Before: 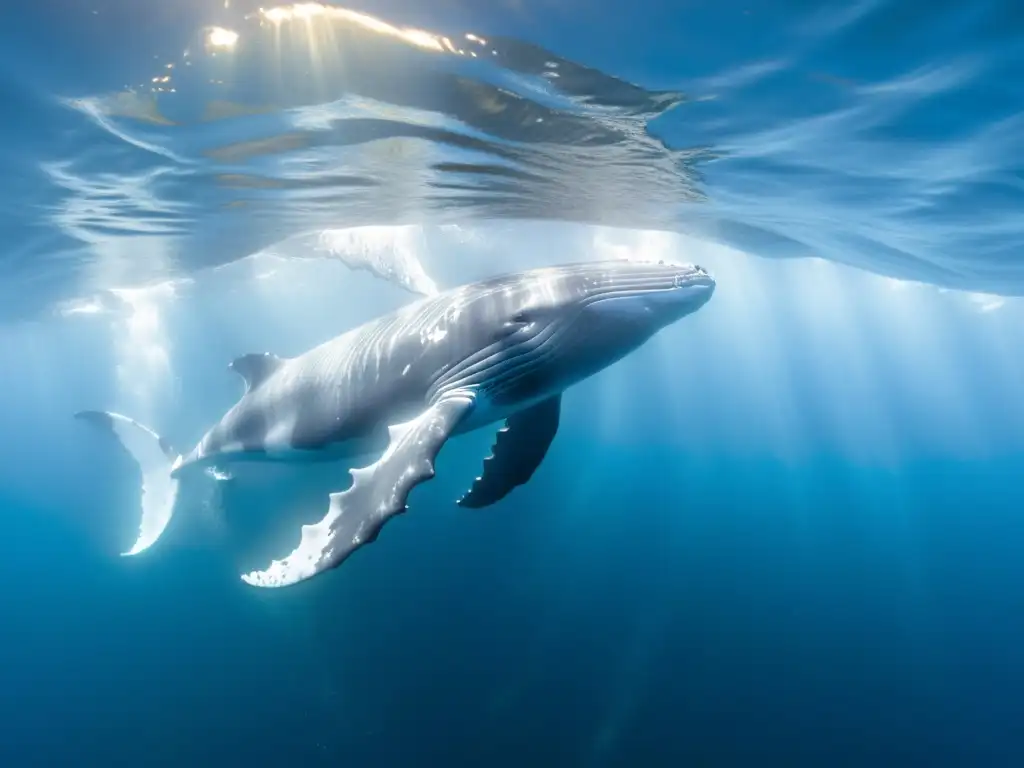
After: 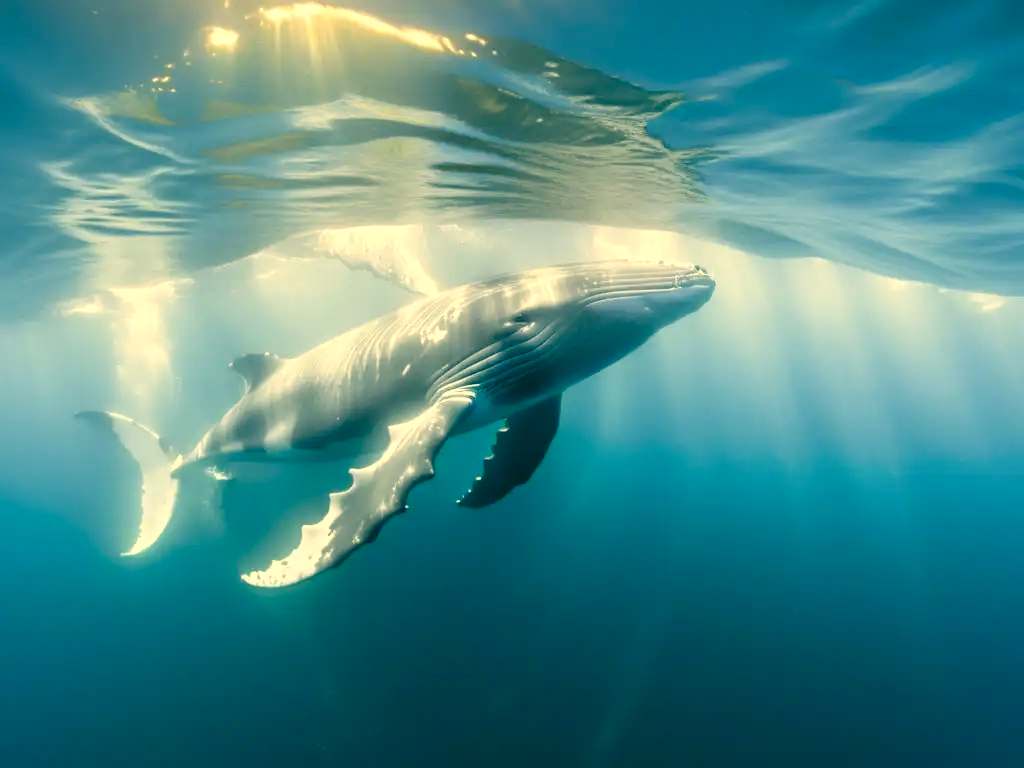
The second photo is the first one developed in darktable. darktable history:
color correction: highlights a* 5.68, highlights b* 33.25, shadows a* -26.55, shadows b* 3.9
contrast brightness saturation: saturation 0.095
color balance rgb: highlights gain › luminance 9.842%, perceptual saturation grading › global saturation 0.616%
